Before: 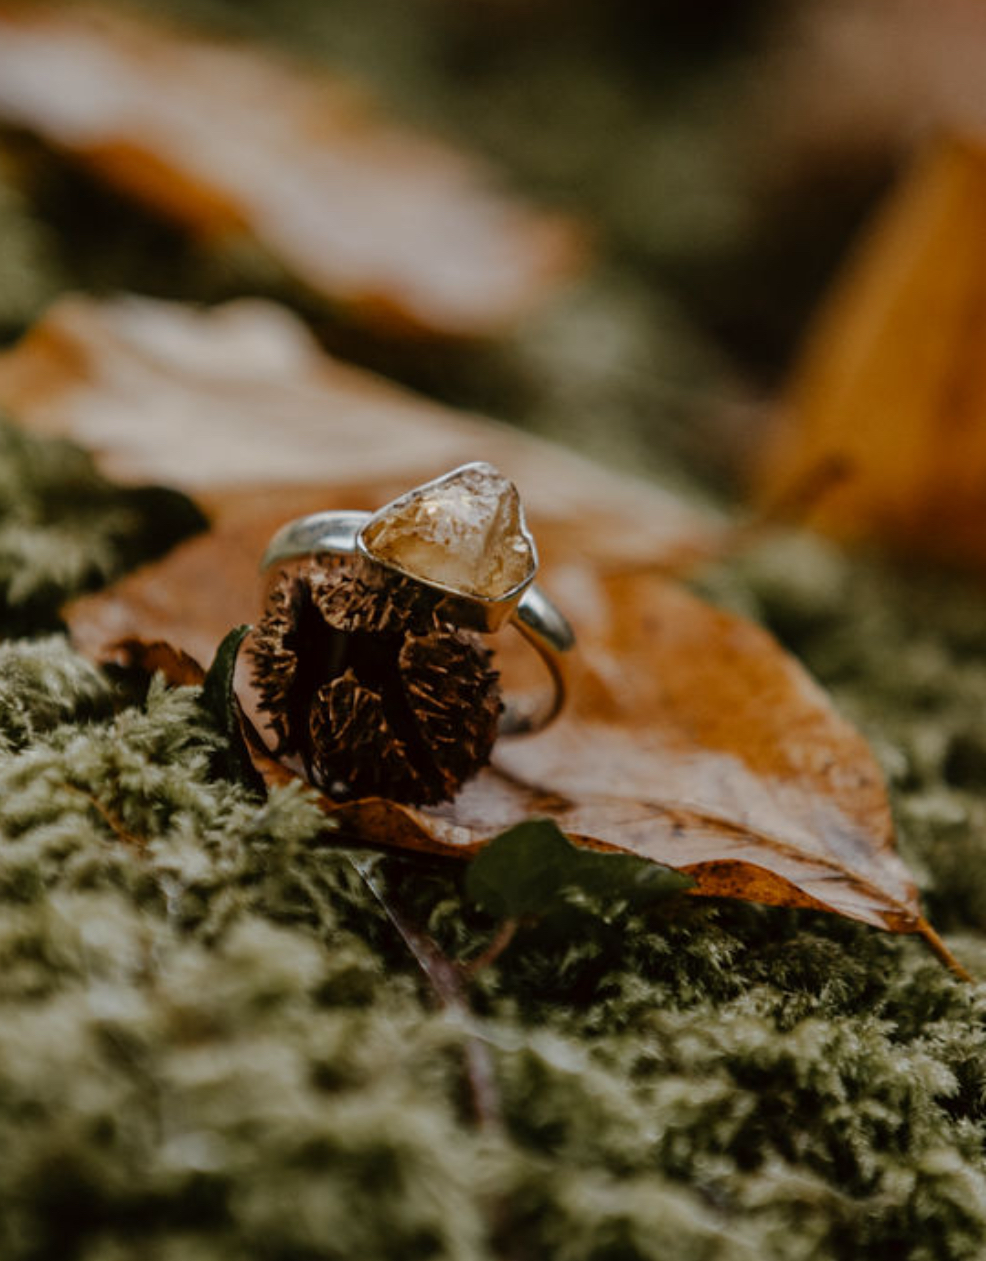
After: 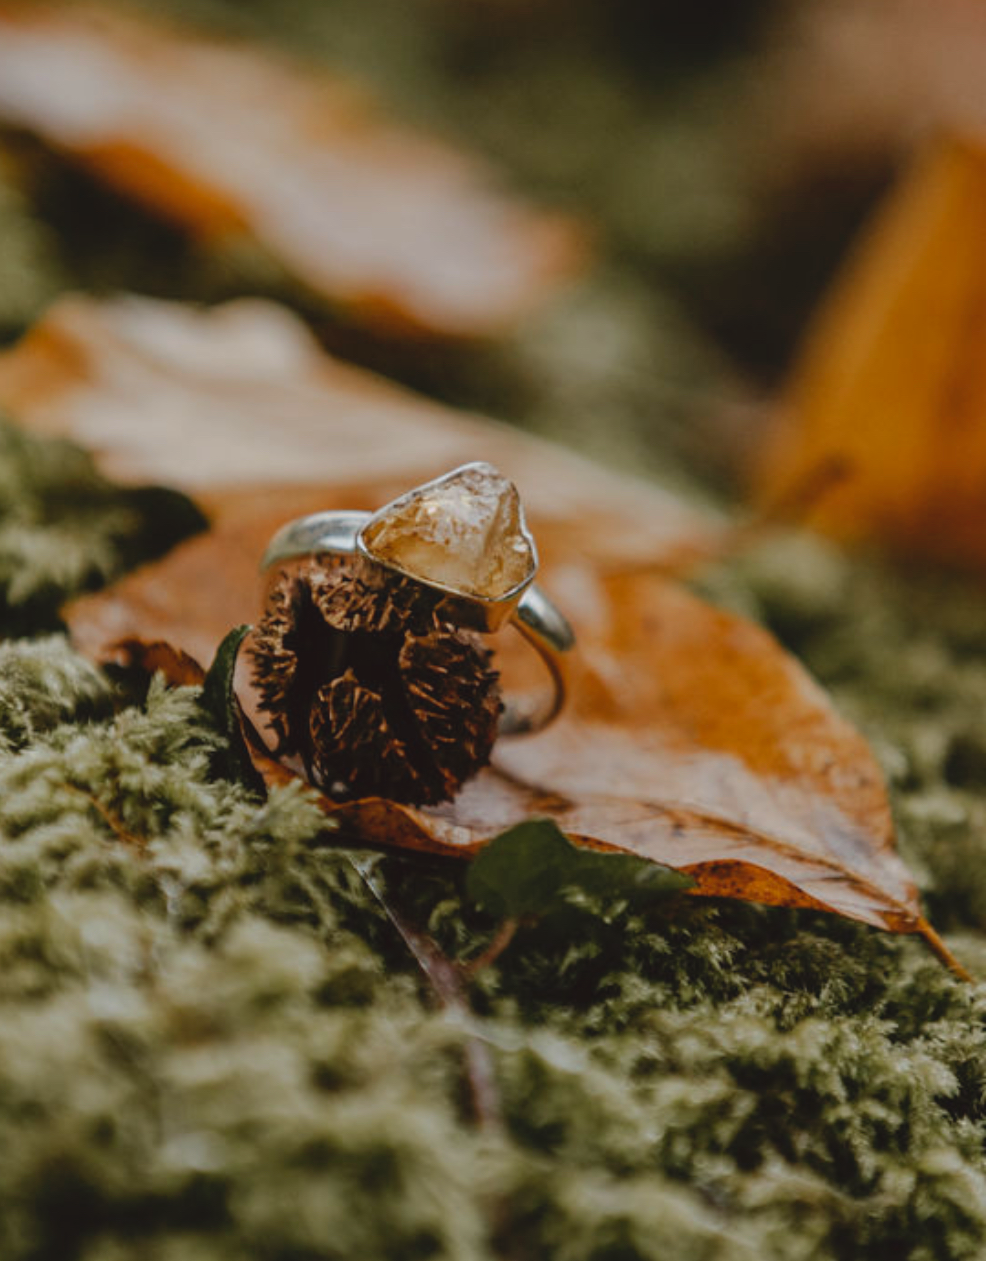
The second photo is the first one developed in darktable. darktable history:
contrast brightness saturation: contrast -0.091, brightness 0.05, saturation 0.084
